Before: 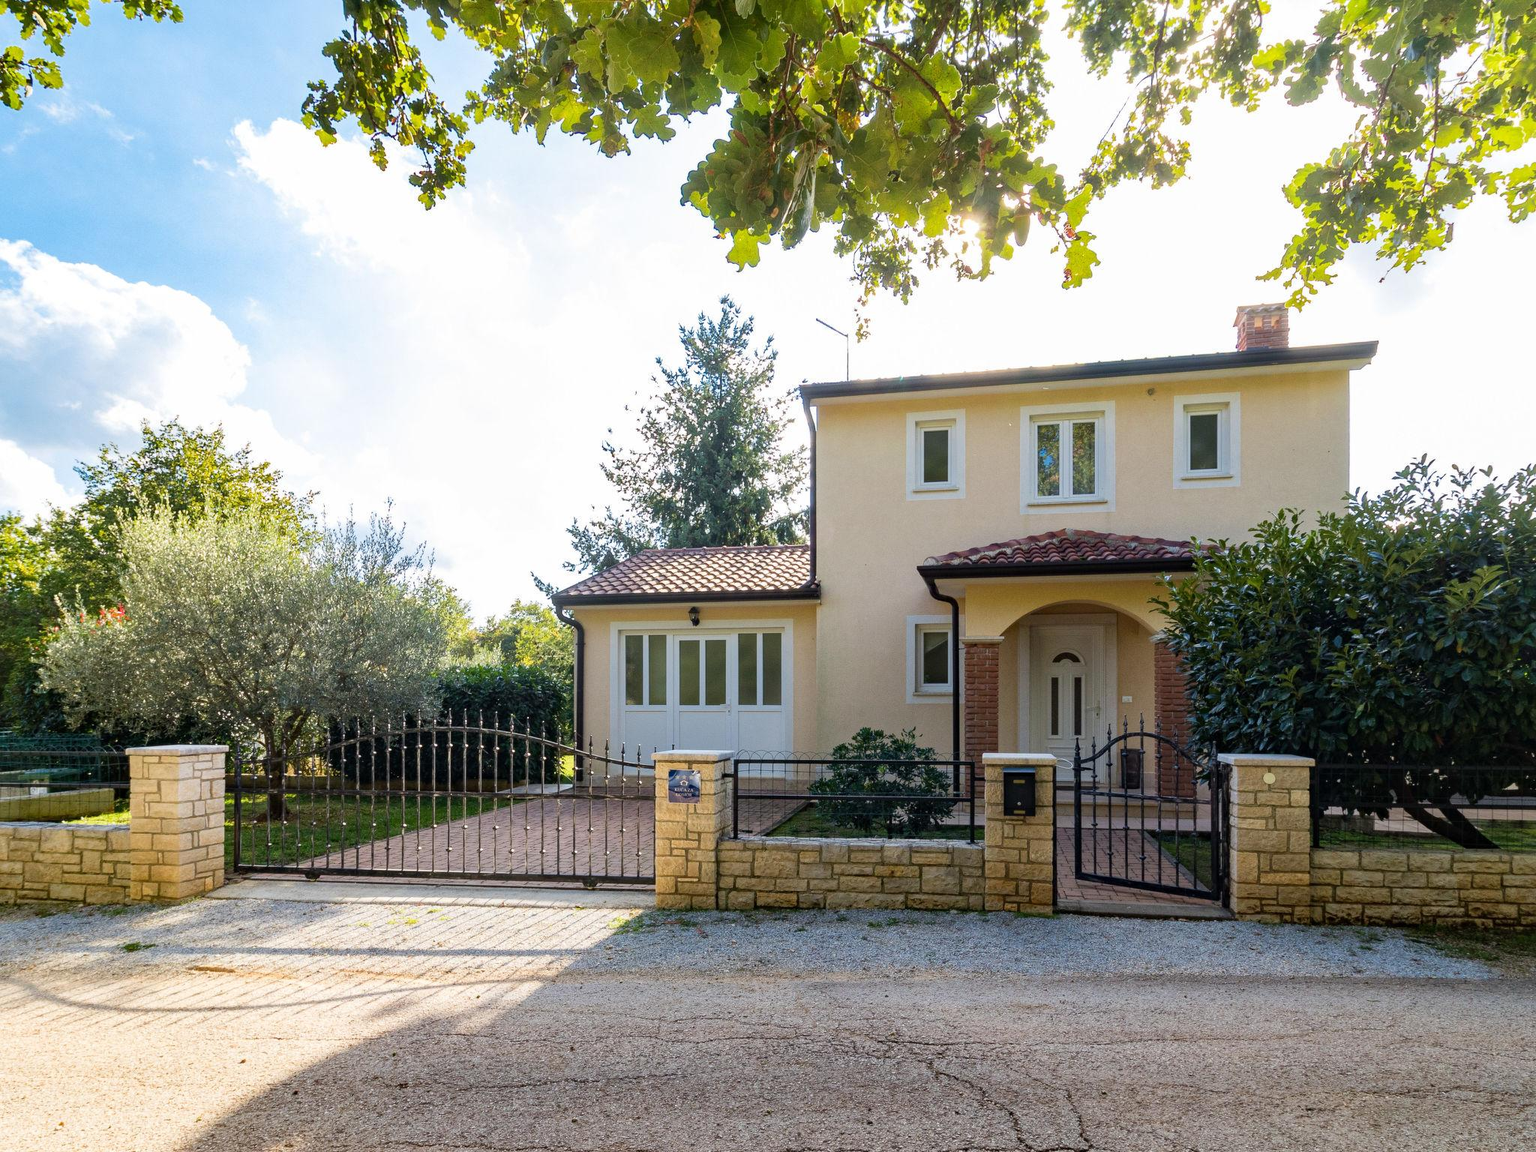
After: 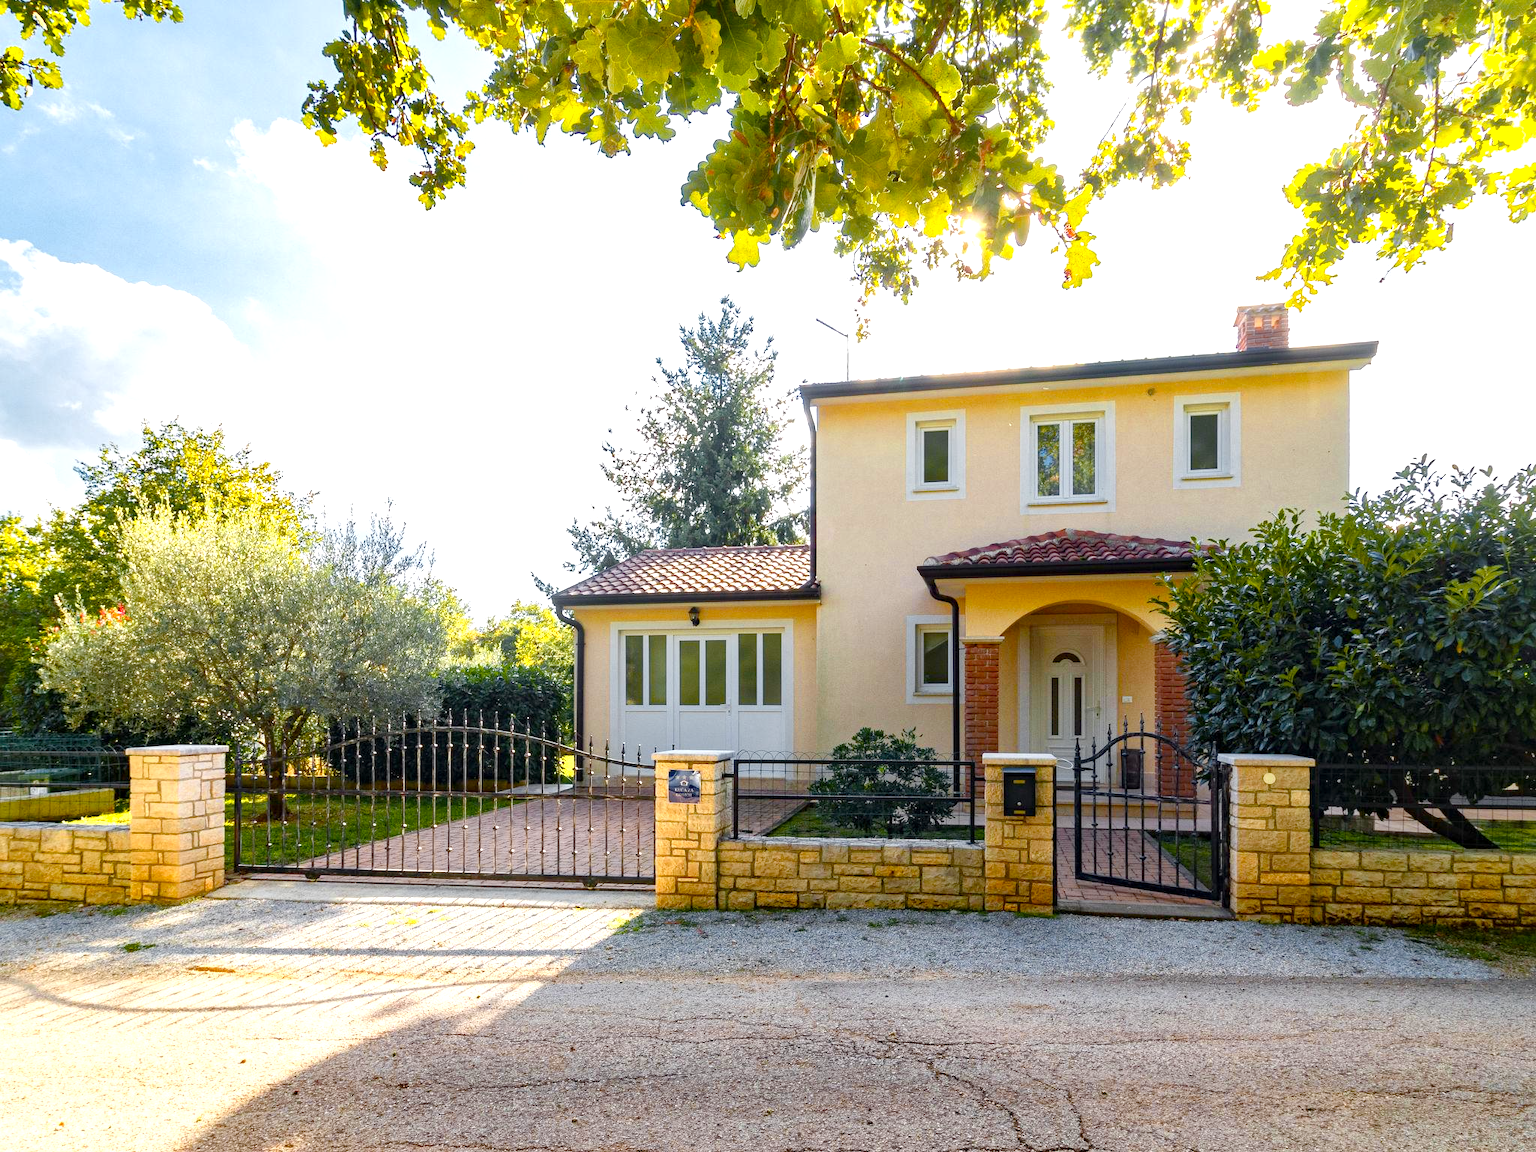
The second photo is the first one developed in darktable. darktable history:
exposure: black level correction 0, exposure 0.5 EV, compensate exposure bias true, compensate highlight preservation false
local contrast: mode bilateral grid, contrast 19, coarseness 49, detail 119%, midtone range 0.2
color zones: curves: ch0 [(0, 0.511) (0.143, 0.531) (0.286, 0.56) (0.429, 0.5) (0.571, 0.5) (0.714, 0.5) (0.857, 0.5) (1, 0.5)]; ch1 [(0, 0.525) (0.143, 0.705) (0.286, 0.715) (0.429, 0.35) (0.571, 0.35) (0.714, 0.35) (0.857, 0.4) (1, 0.4)]; ch2 [(0, 0.572) (0.143, 0.512) (0.286, 0.473) (0.429, 0.45) (0.571, 0.5) (0.714, 0.5) (0.857, 0.518) (1, 0.518)]
color balance rgb: perceptual saturation grading › global saturation 20%, perceptual saturation grading › highlights -25.211%, perceptual saturation grading › shadows 50.455%, global vibrance -16.3%, contrast -6.123%
